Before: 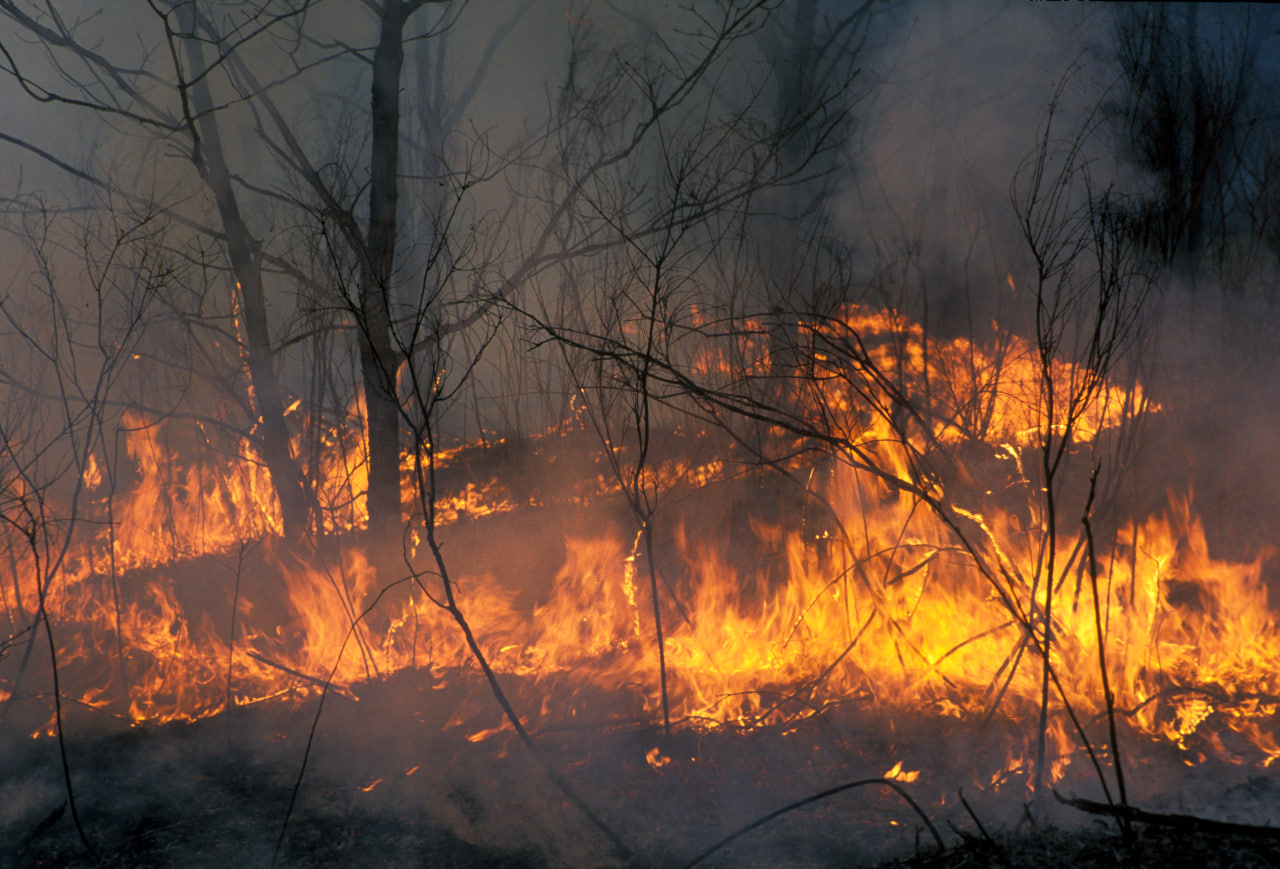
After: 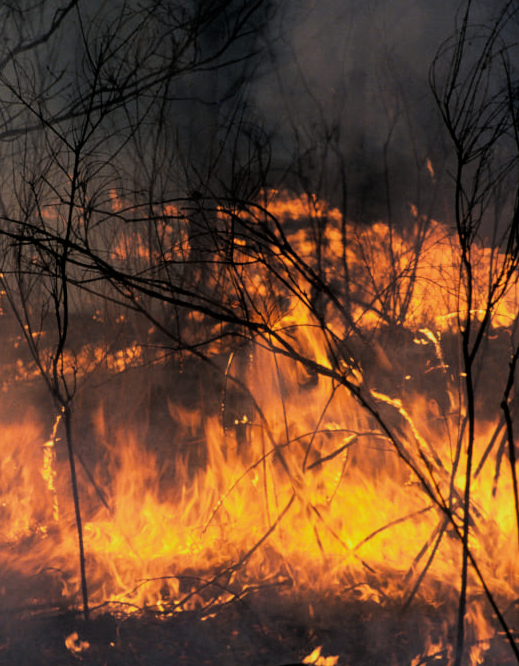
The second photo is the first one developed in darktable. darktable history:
filmic rgb: black relative exposure -7.5 EV, white relative exposure 4.99 EV, hardness 3.3, contrast 1.298
crop: left 45.394%, top 13.253%, right 14%, bottom 10.073%
